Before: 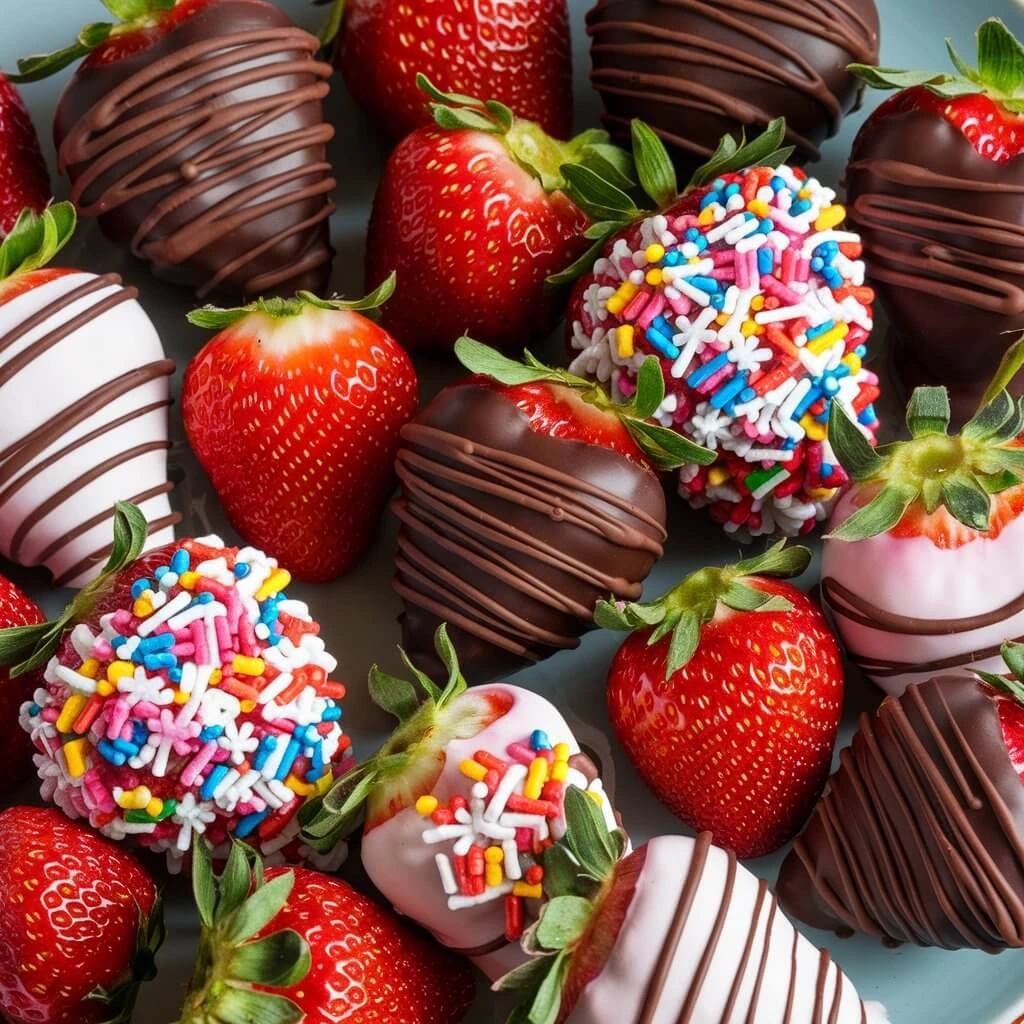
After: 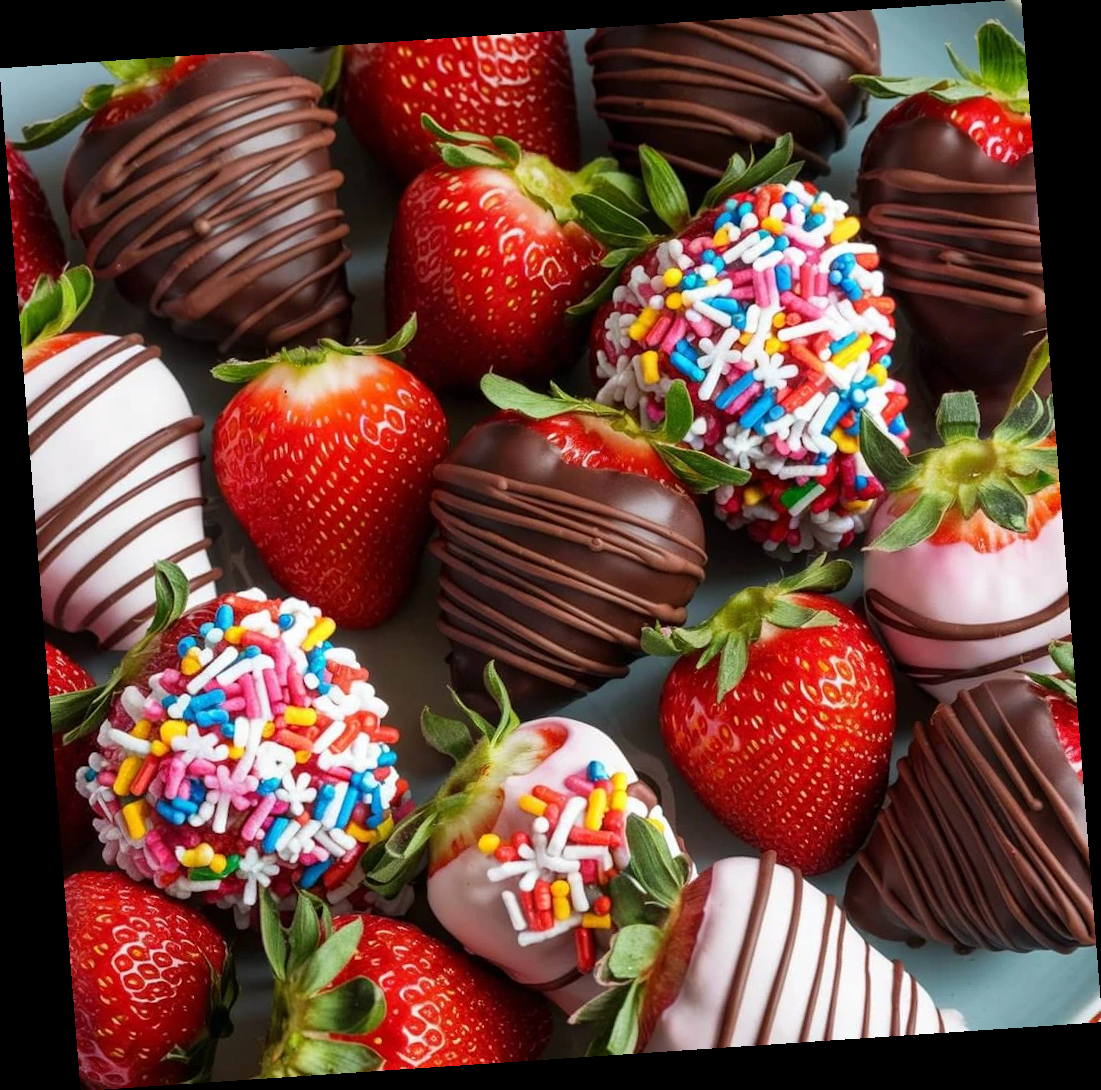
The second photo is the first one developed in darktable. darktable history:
rotate and perspective: rotation -4.2°, shear 0.006, automatic cropping off
exposure: exposure 0 EV, compensate highlight preservation false
